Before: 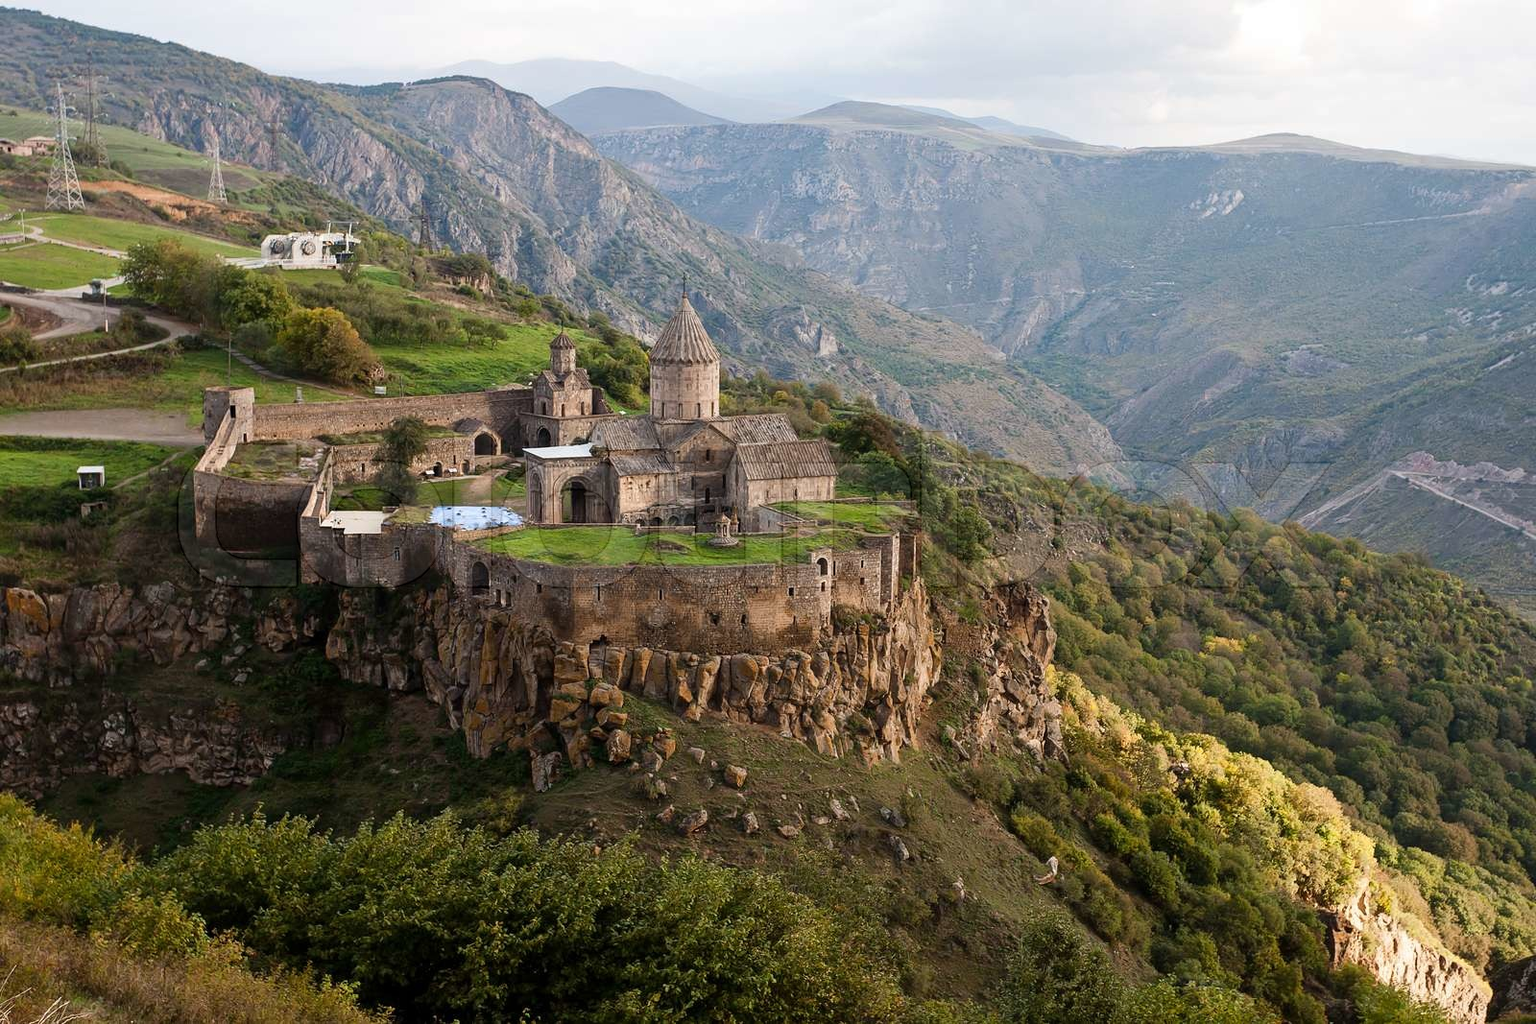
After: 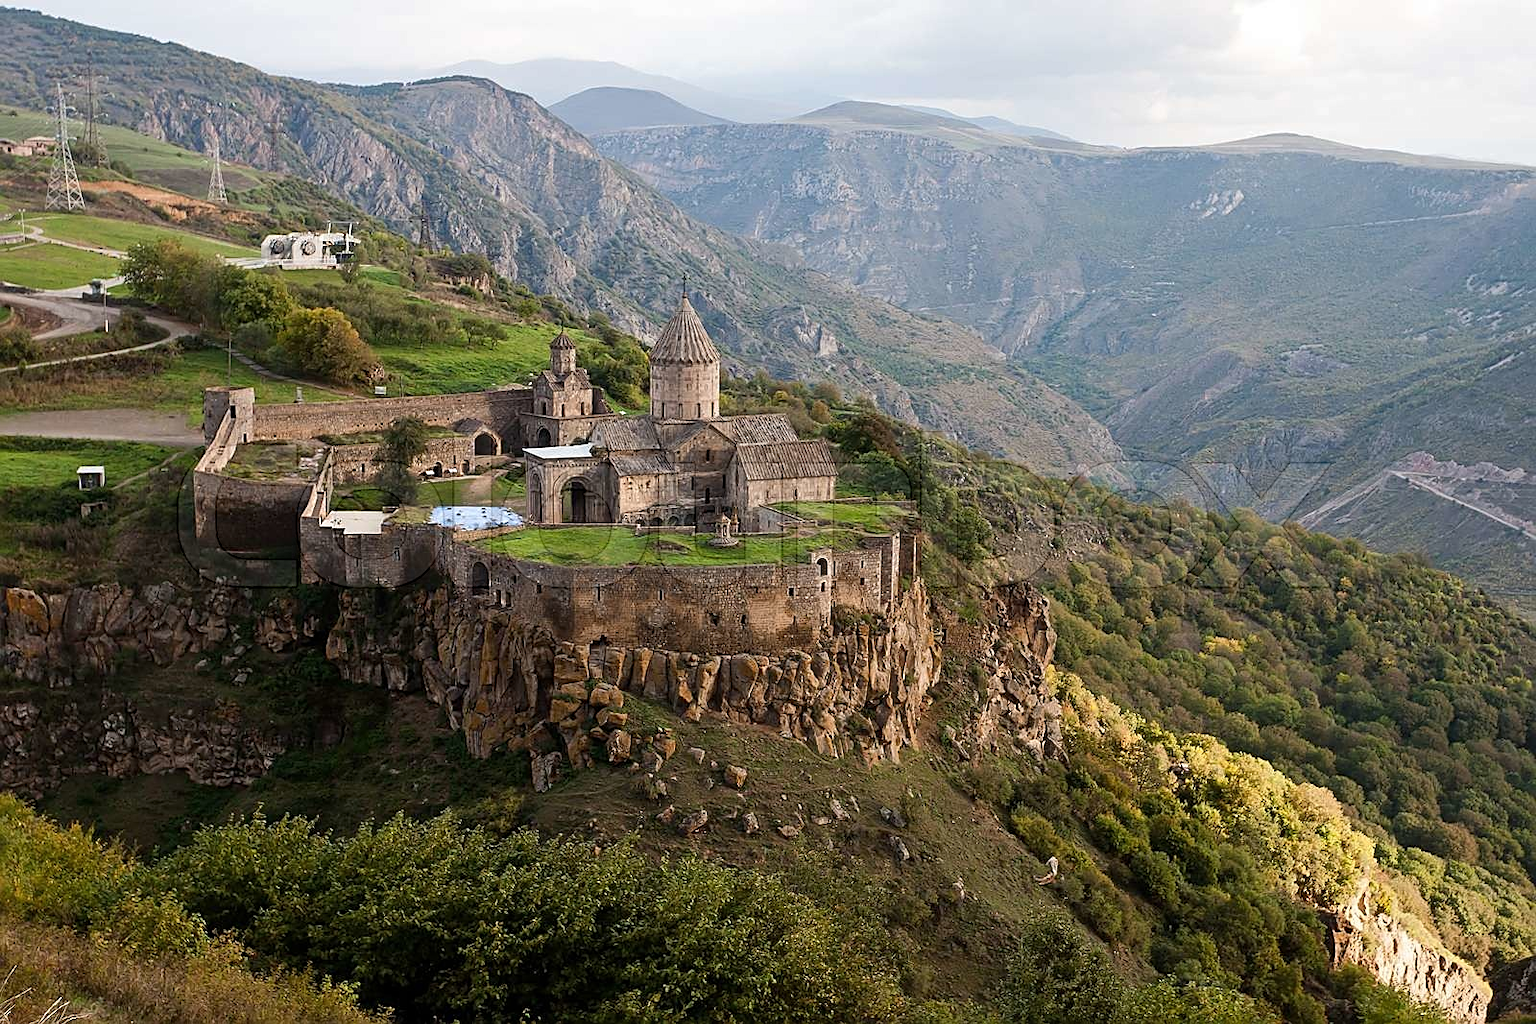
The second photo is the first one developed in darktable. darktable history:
sharpen: on, module defaults
exposure: exposure -0.013 EV, compensate highlight preservation false
tone equalizer: edges refinement/feathering 500, mask exposure compensation -1.57 EV, preserve details no
